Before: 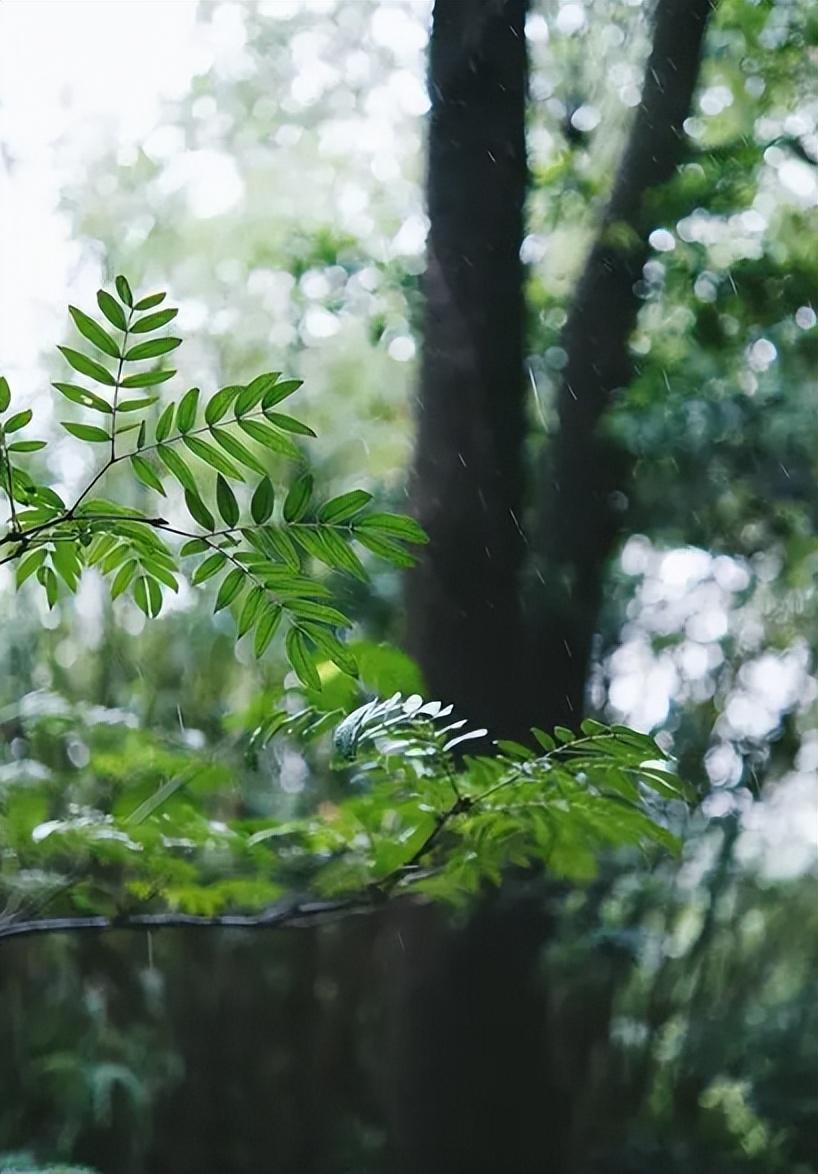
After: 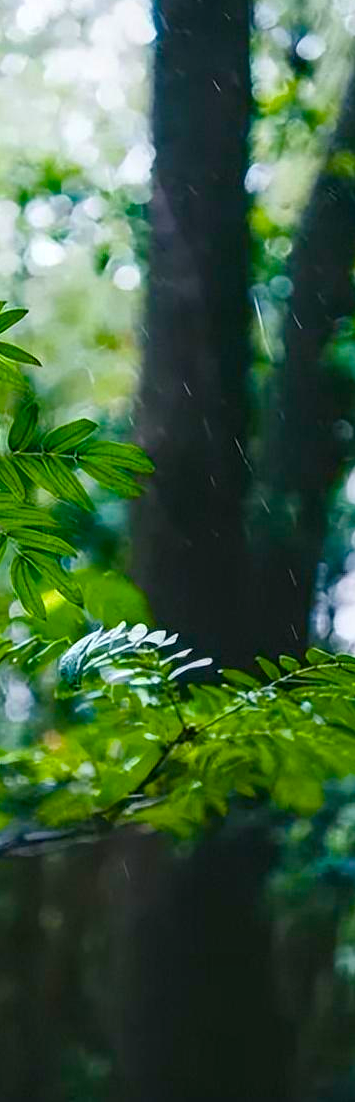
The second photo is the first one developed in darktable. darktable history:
local contrast: on, module defaults
crop: left 33.643%, top 6.081%, right 22.852%
color balance rgb: perceptual saturation grading › global saturation 35.172%, perceptual saturation grading › highlights -29.867%, perceptual saturation grading › shadows 35.357%, global vibrance 50.288%
